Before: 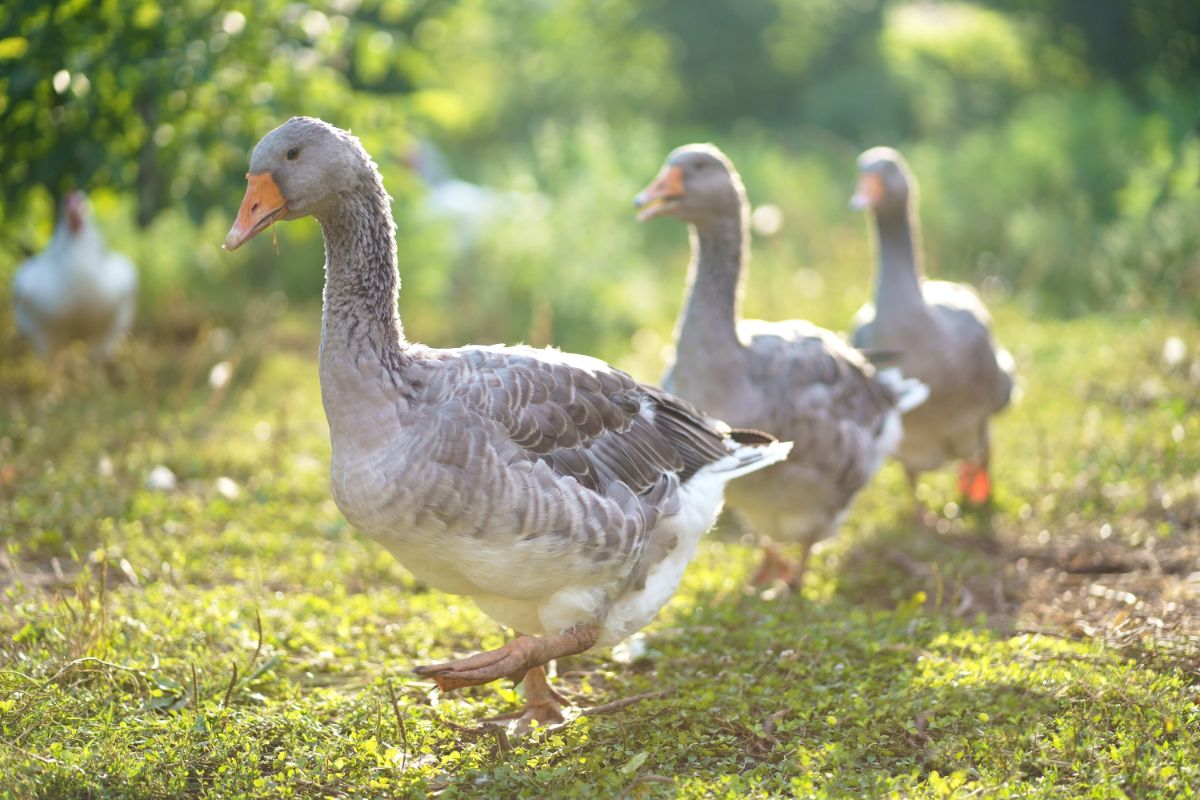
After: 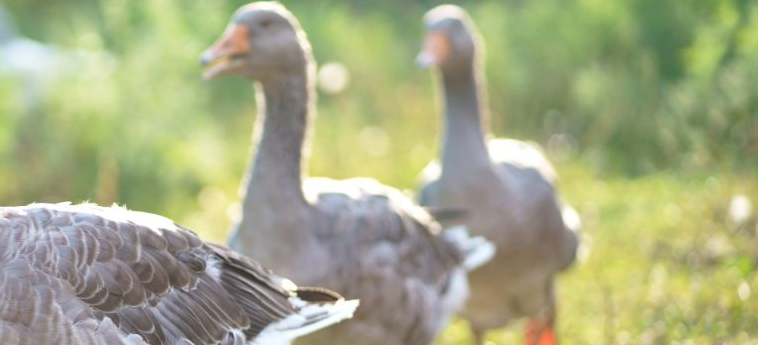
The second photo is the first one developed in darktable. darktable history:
crop: left 36.215%, top 17.86%, right 0.581%, bottom 38.988%
